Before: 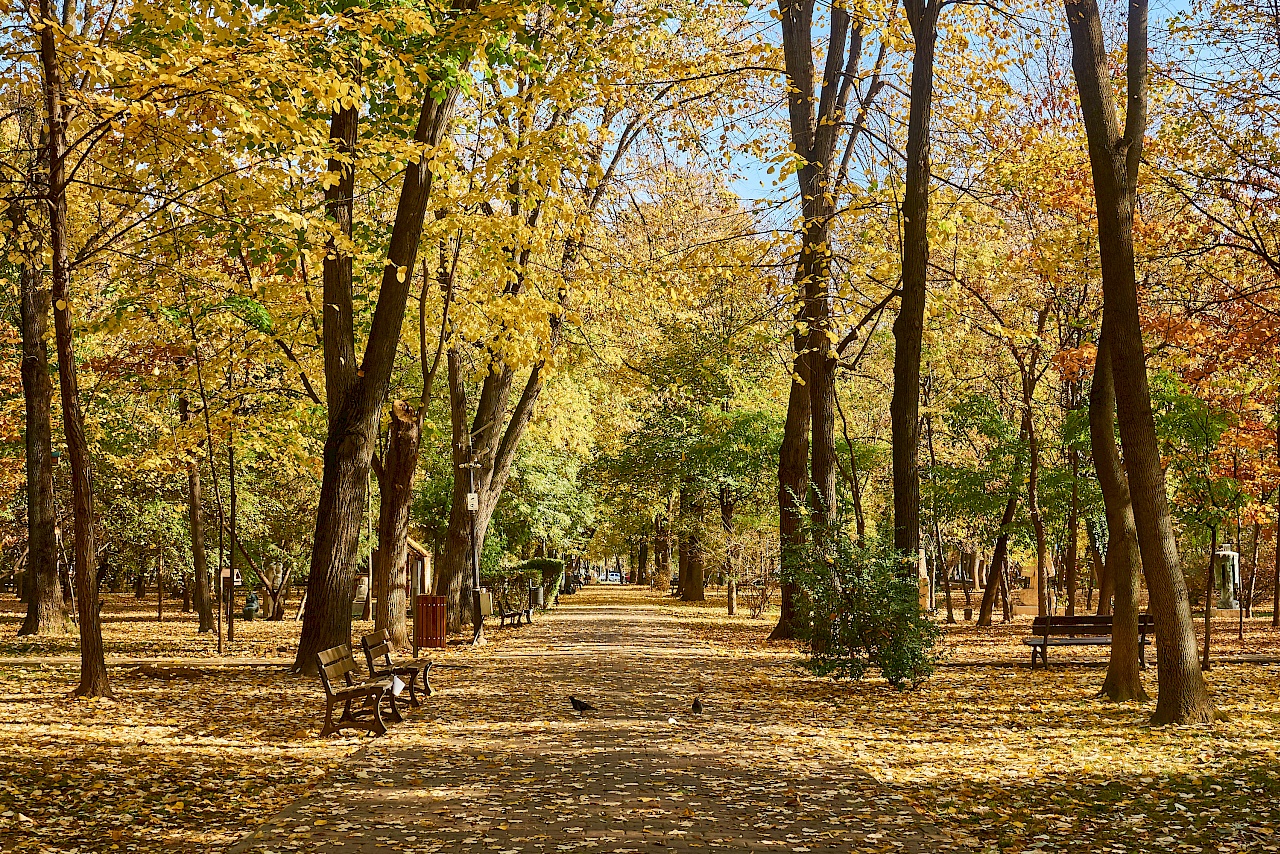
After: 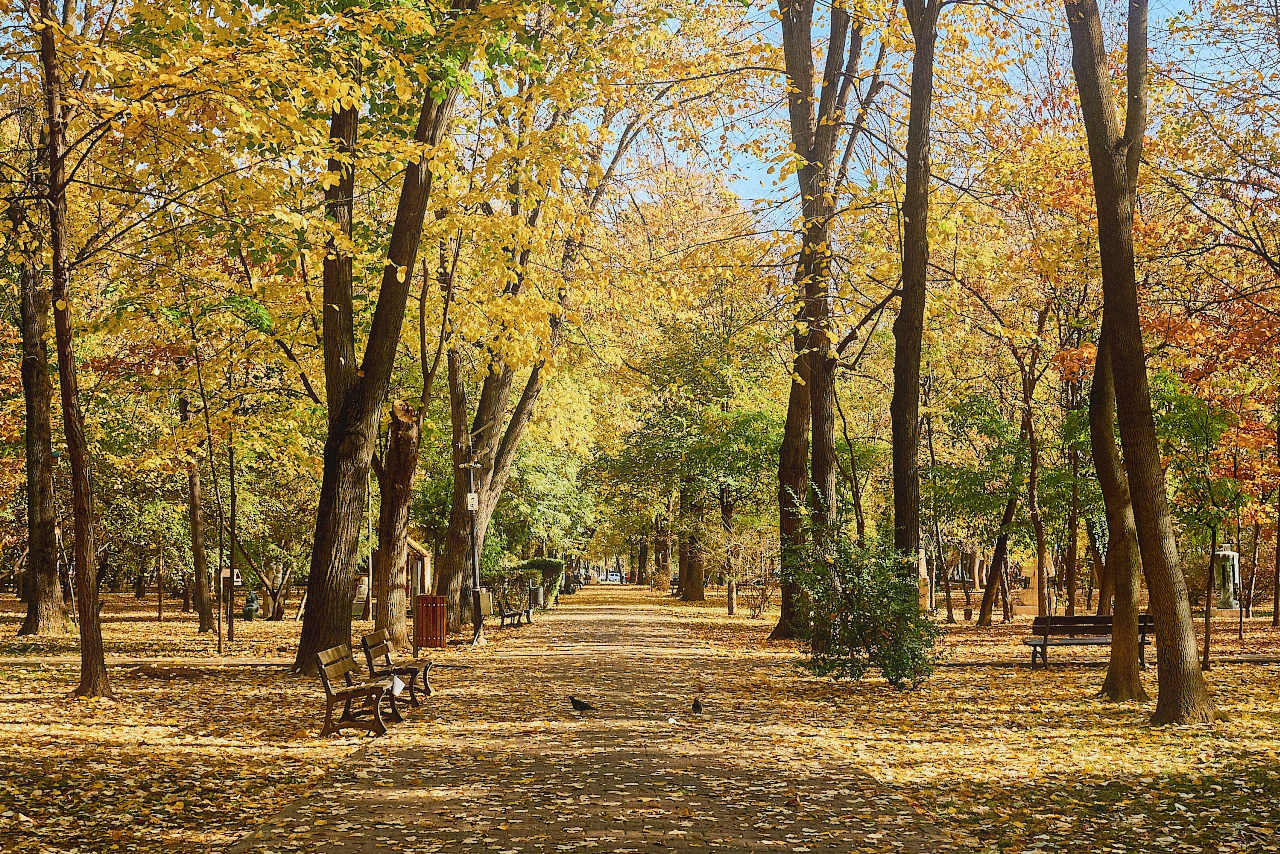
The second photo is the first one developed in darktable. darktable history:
bloom: size 16%, threshold 98%, strength 20%
filmic rgb: black relative exposure -11.35 EV, white relative exposure 3.22 EV, hardness 6.76, color science v6 (2022)
grain: coarseness 9.61 ISO, strength 35.62%
